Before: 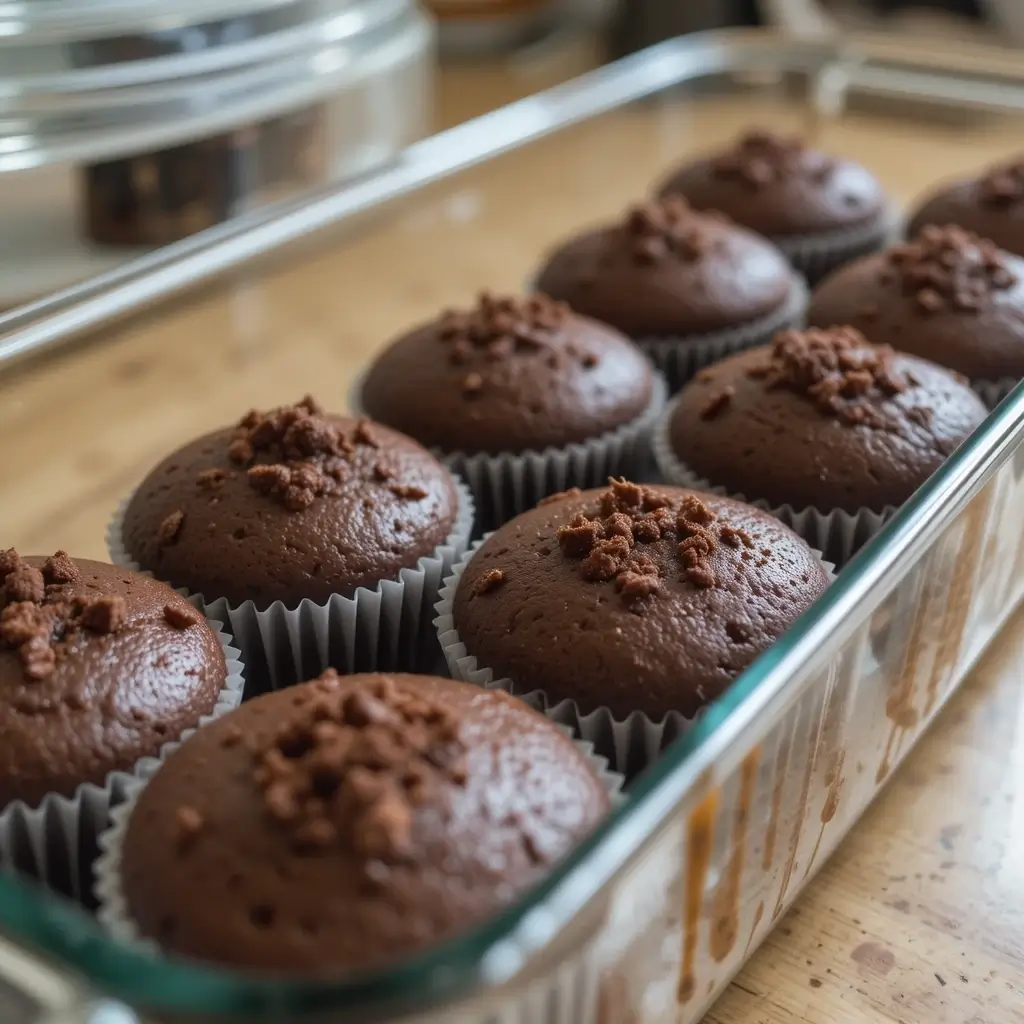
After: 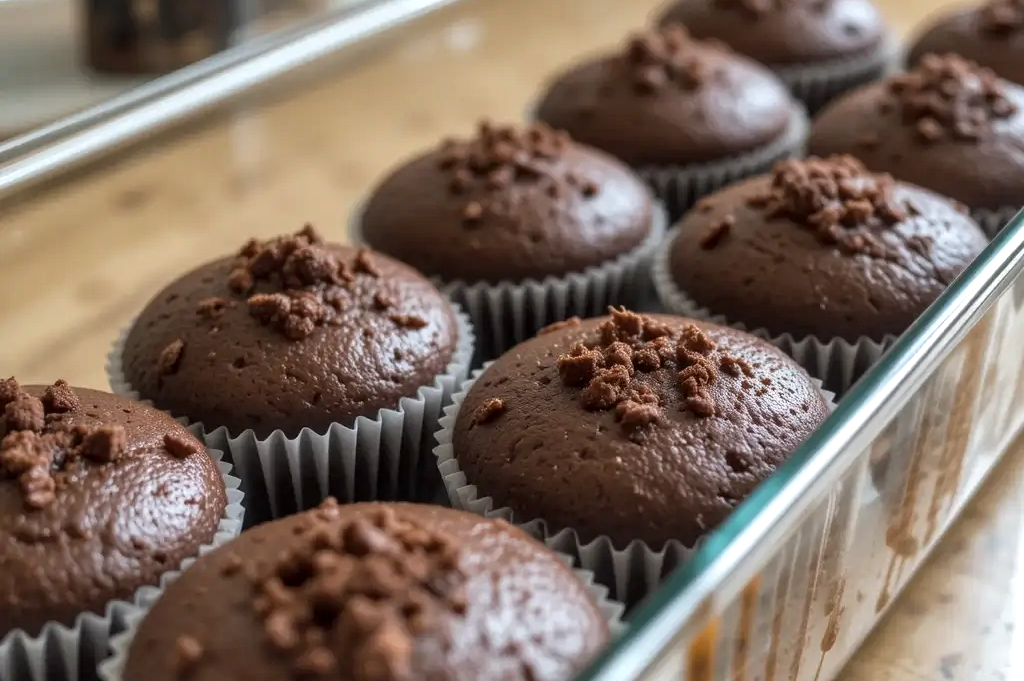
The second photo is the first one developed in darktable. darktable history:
local contrast: on, module defaults
shadows and highlights: radius 44.78, white point adjustment 6.64, compress 79.65%, highlights color adjustment 78.42%, soften with gaussian
crop: top 16.727%, bottom 16.727%
